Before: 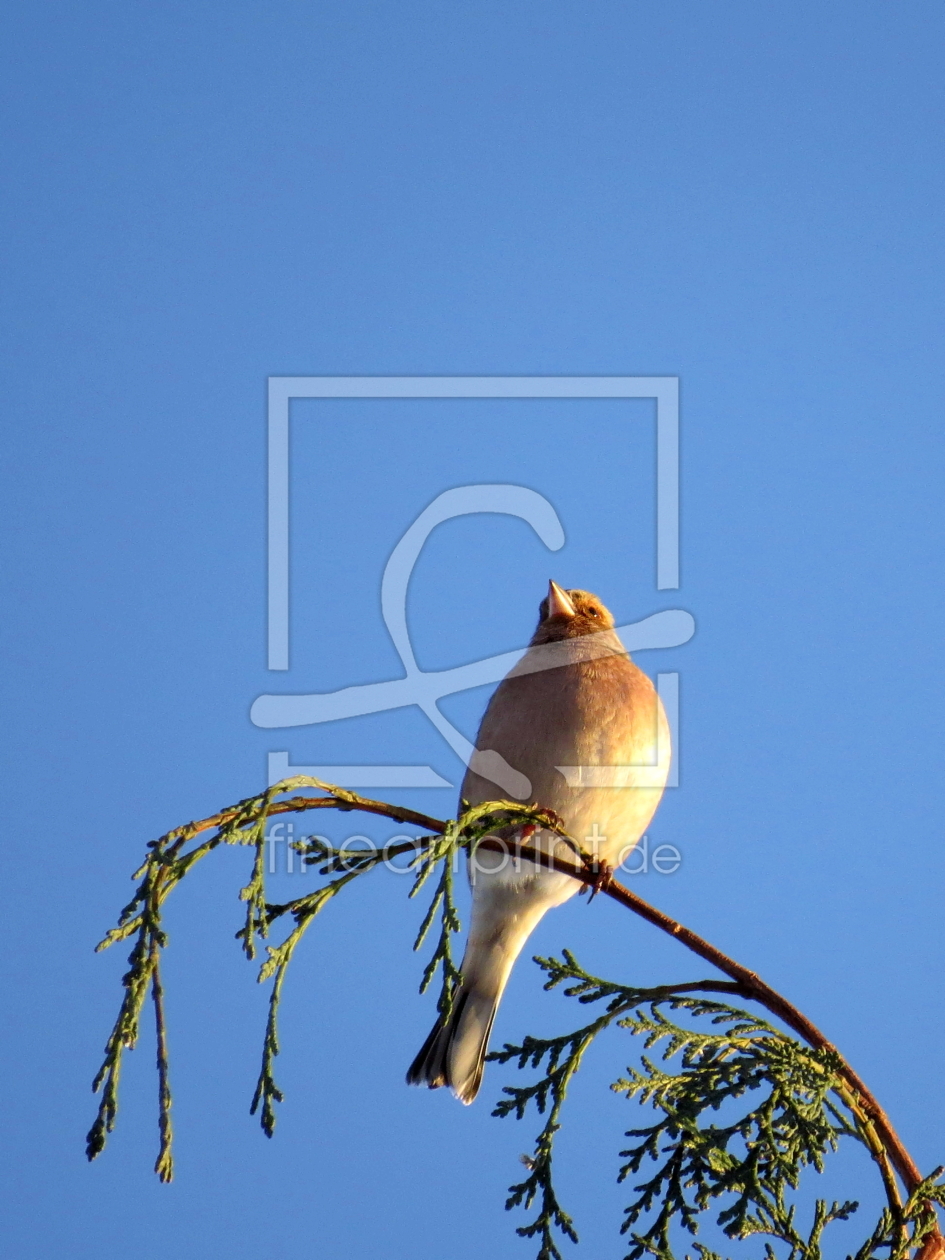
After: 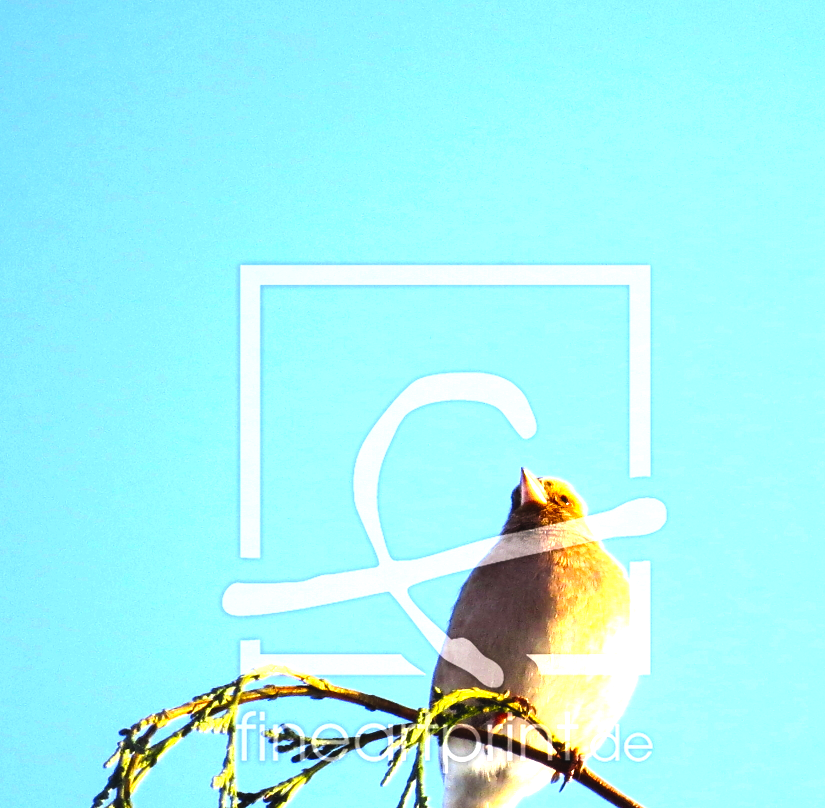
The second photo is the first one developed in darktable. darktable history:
crop: left 3.063%, top 8.965%, right 9.607%, bottom 26.842%
tone equalizer: -8 EV -1.1 EV, -7 EV -1.05 EV, -6 EV -0.901 EV, -5 EV -0.542 EV, -3 EV 0.555 EV, -2 EV 0.881 EV, -1 EV 0.999 EV, +0 EV 1.08 EV, smoothing diameter 2.02%, edges refinement/feathering 22.56, mask exposure compensation -1.57 EV, filter diffusion 5
exposure: black level correction 0, exposure 0.898 EV, compensate exposure bias true, compensate highlight preservation false
color balance rgb: global offset › luminance 0.67%, perceptual saturation grading › global saturation 29.994%, global vibrance 5.095%, contrast 2.932%
contrast brightness saturation: saturation -0.089
shadows and highlights: shadows 19.88, highlights -19.85, soften with gaussian
